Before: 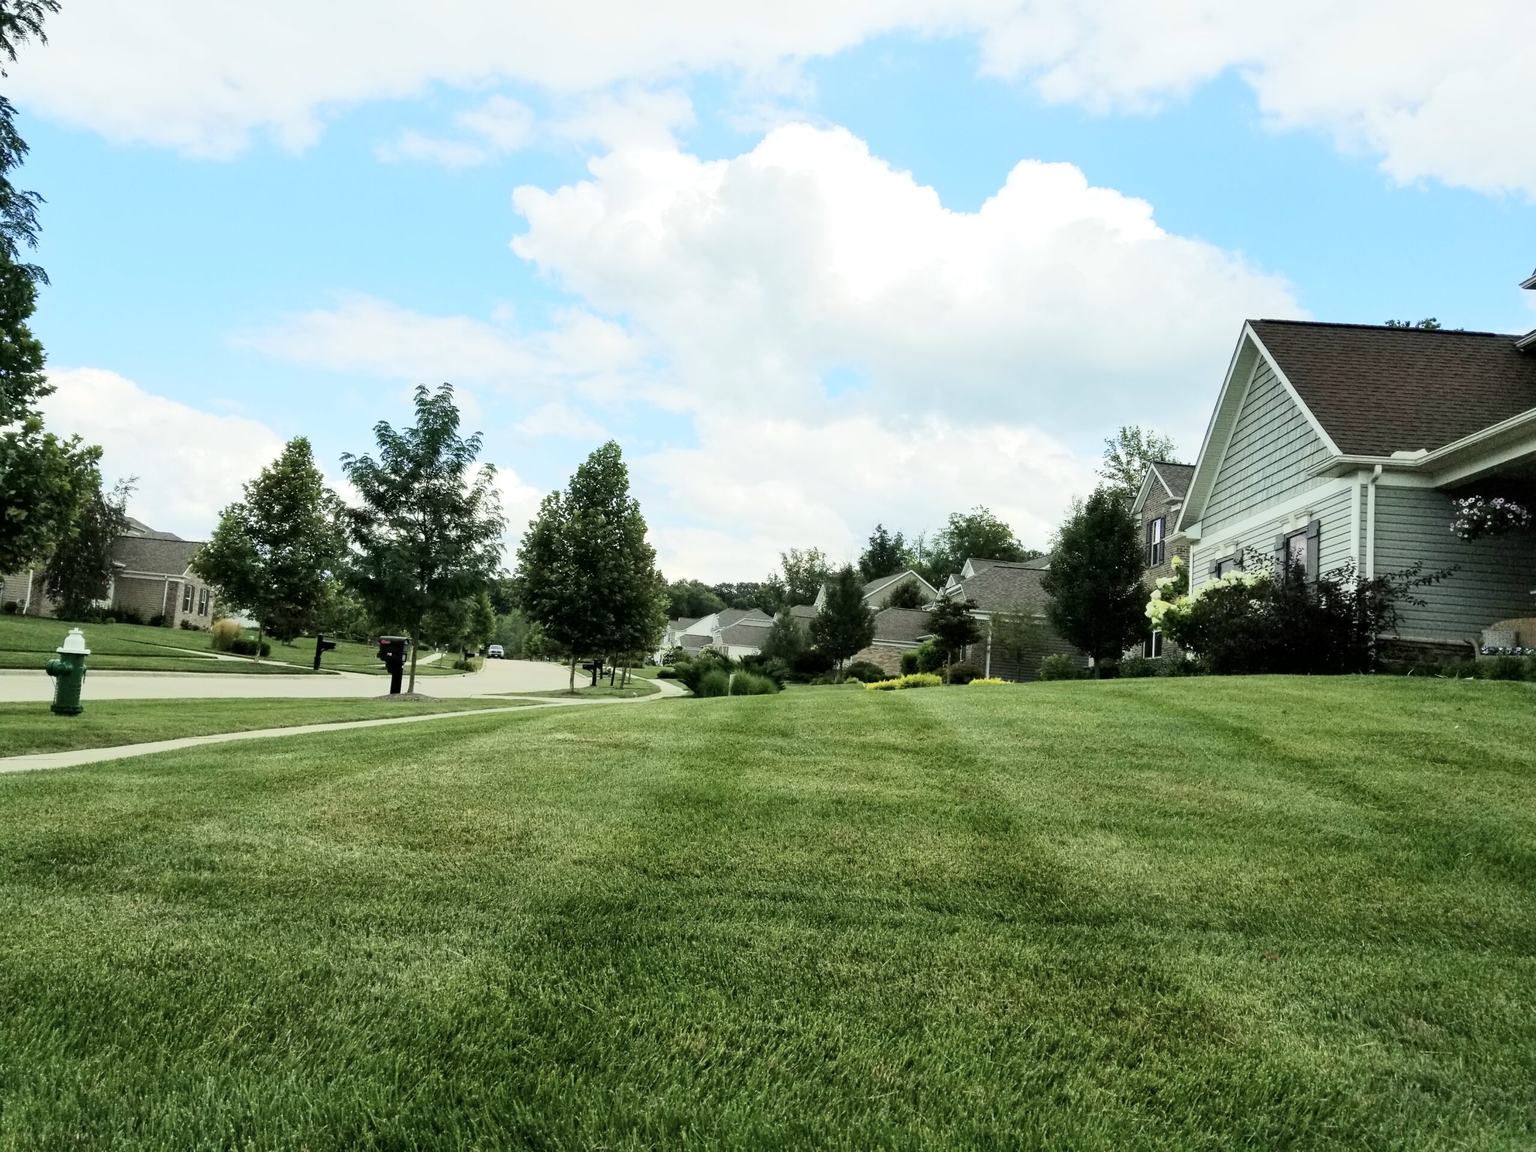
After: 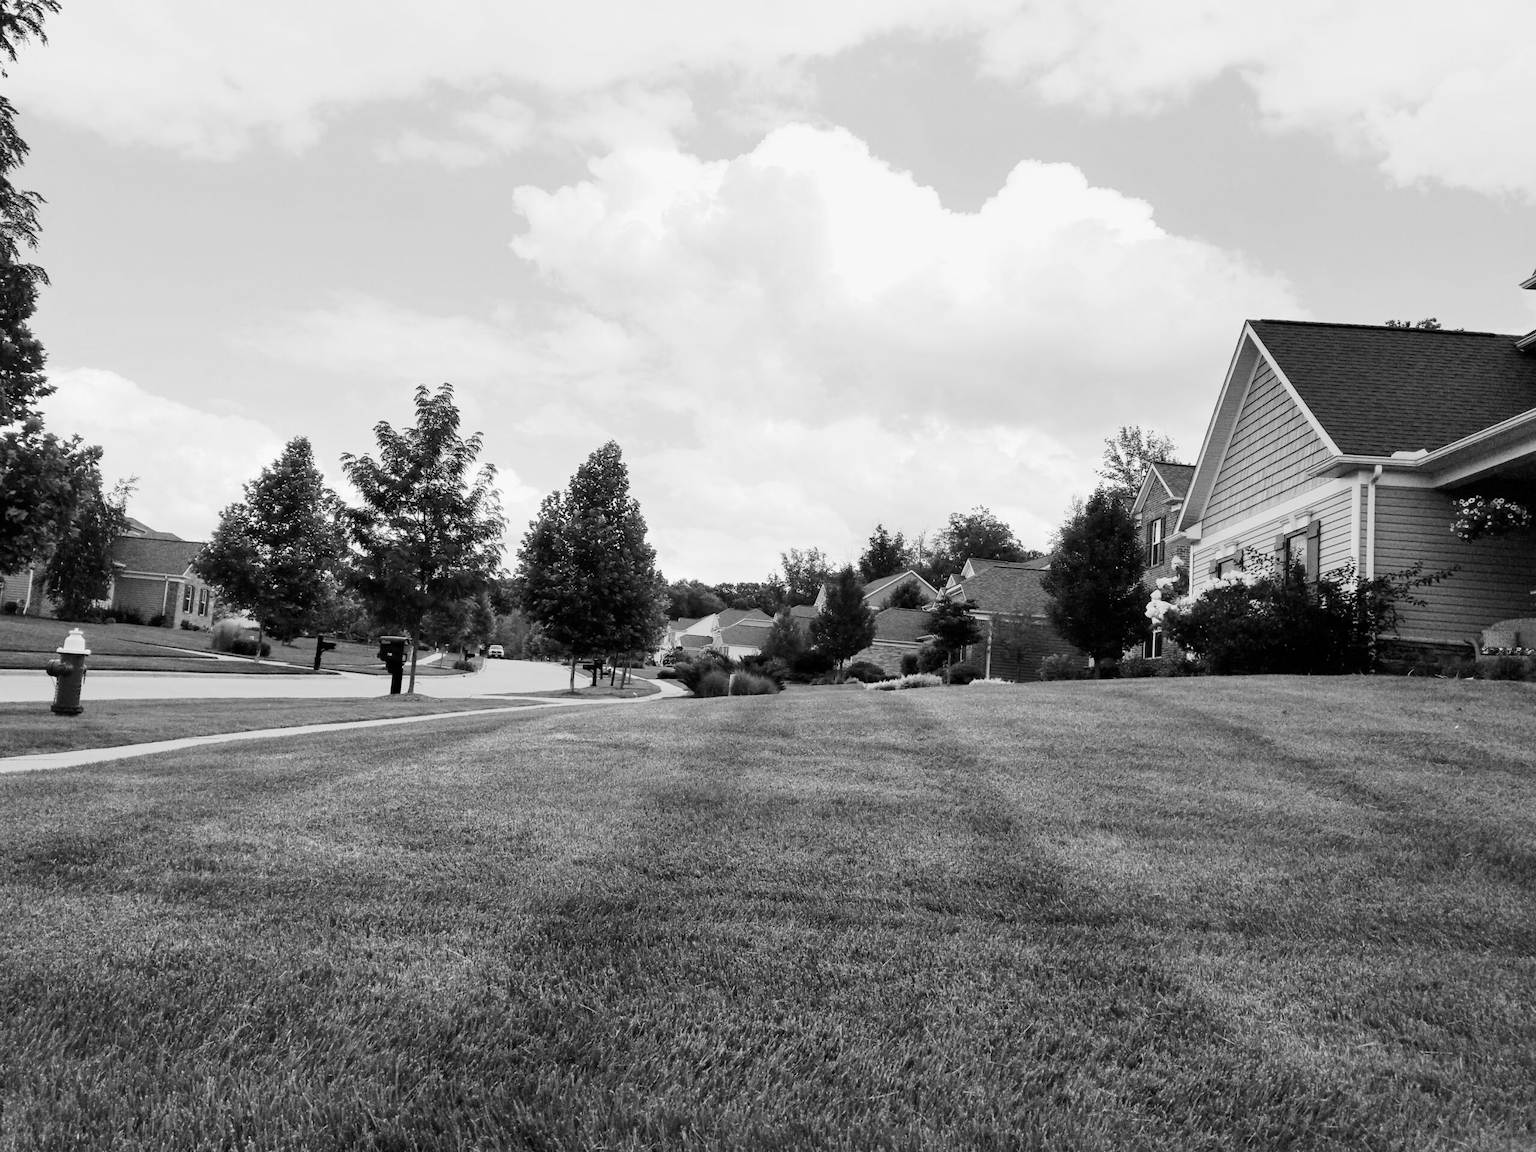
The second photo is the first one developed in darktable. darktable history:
levels: levels [0, 0.51, 1]
monochrome: a -35.87, b 49.73, size 1.7
